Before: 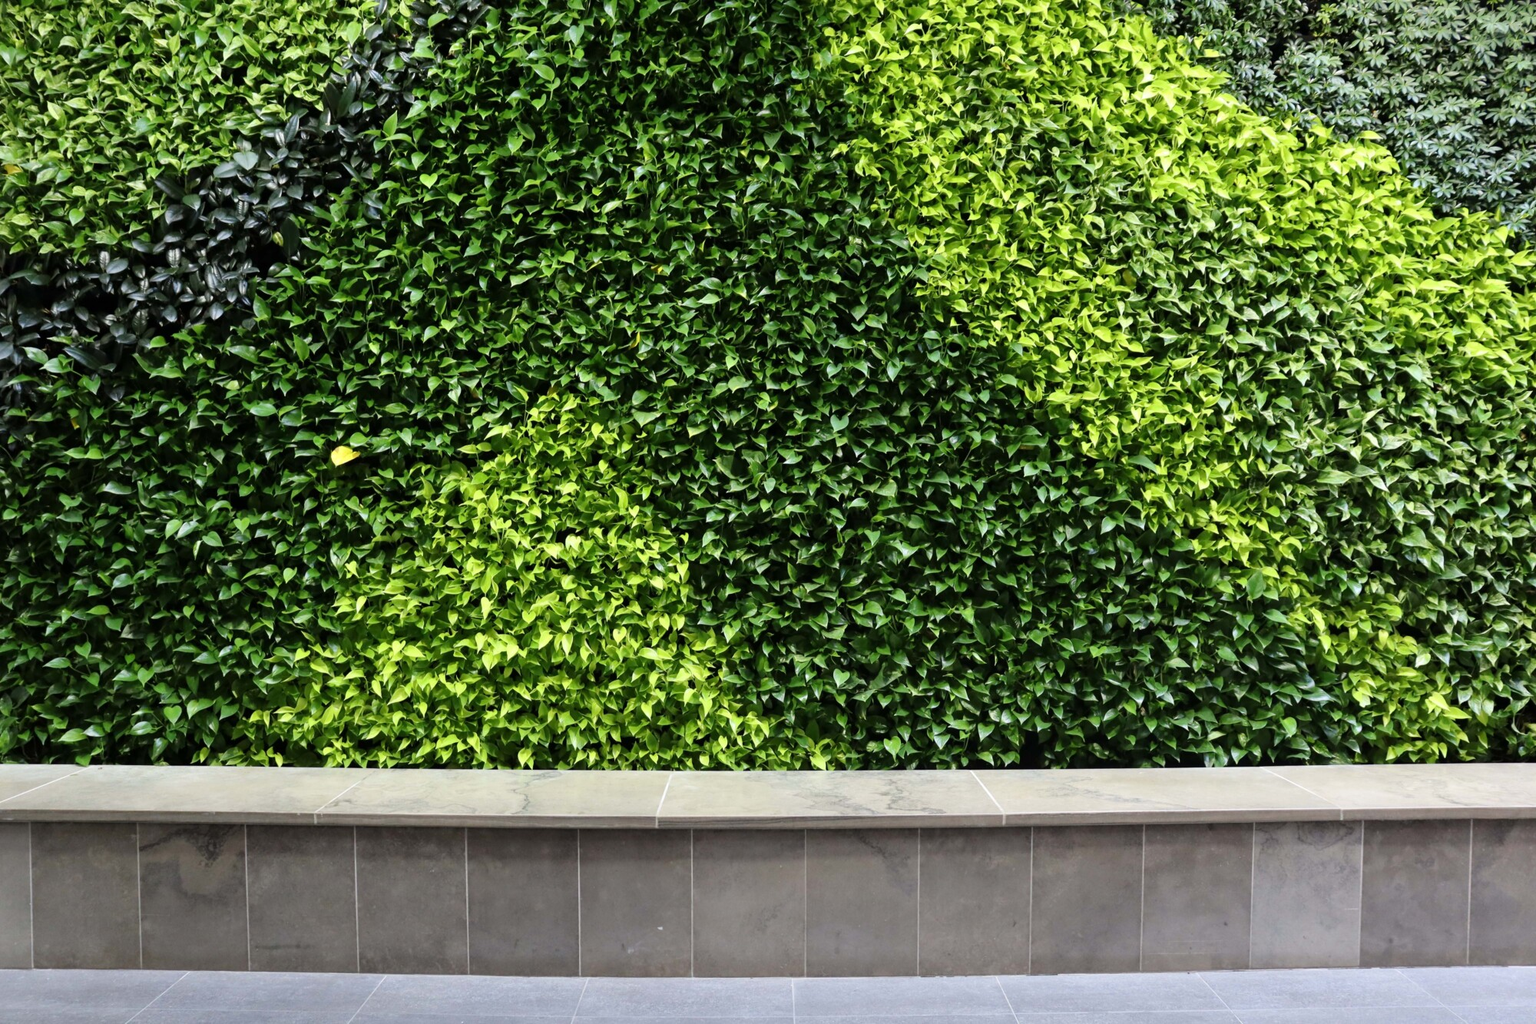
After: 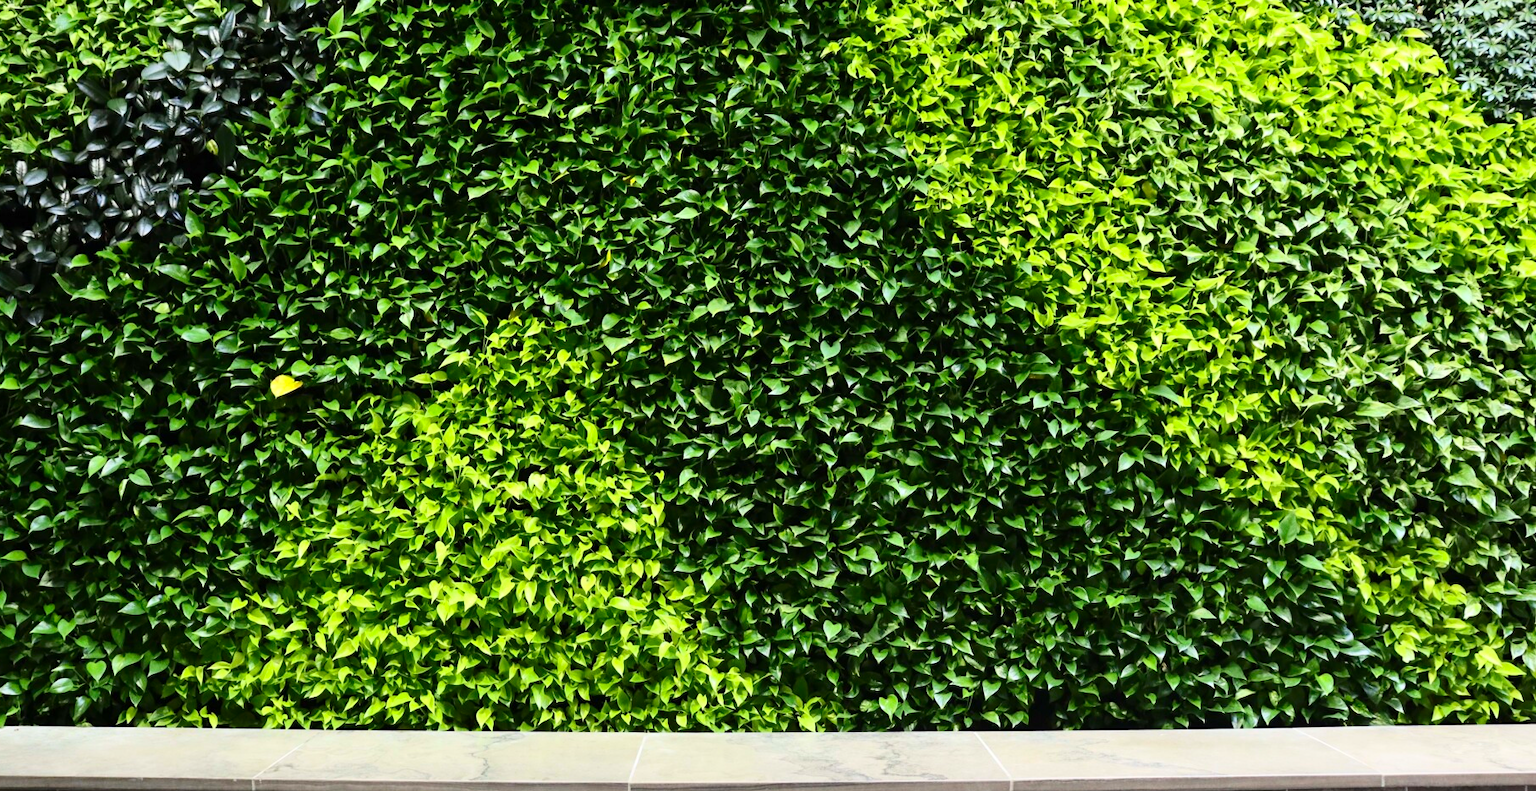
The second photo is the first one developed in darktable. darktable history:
contrast brightness saturation: contrast 0.23, brightness 0.1, saturation 0.29
crop: left 5.596%, top 10.314%, right 3.534%, bottom 19.395%
